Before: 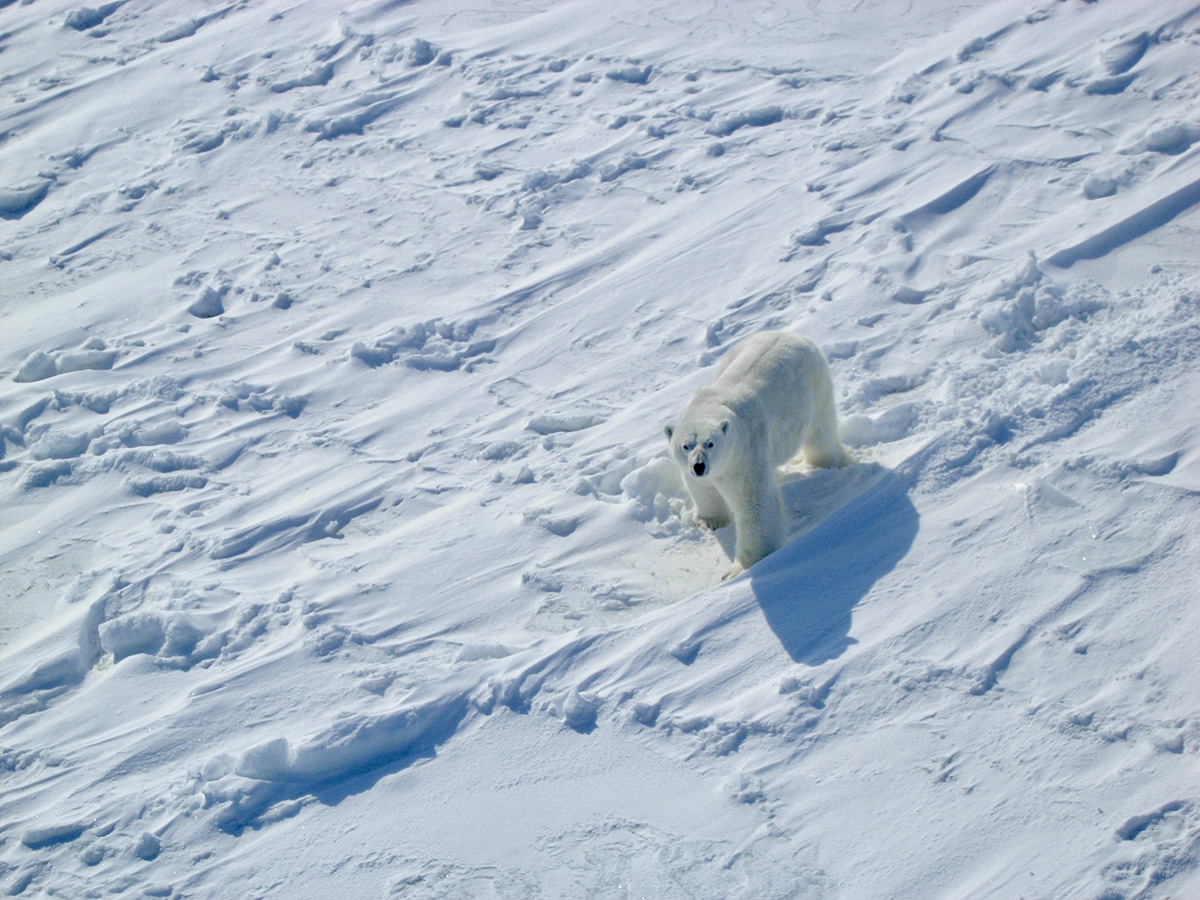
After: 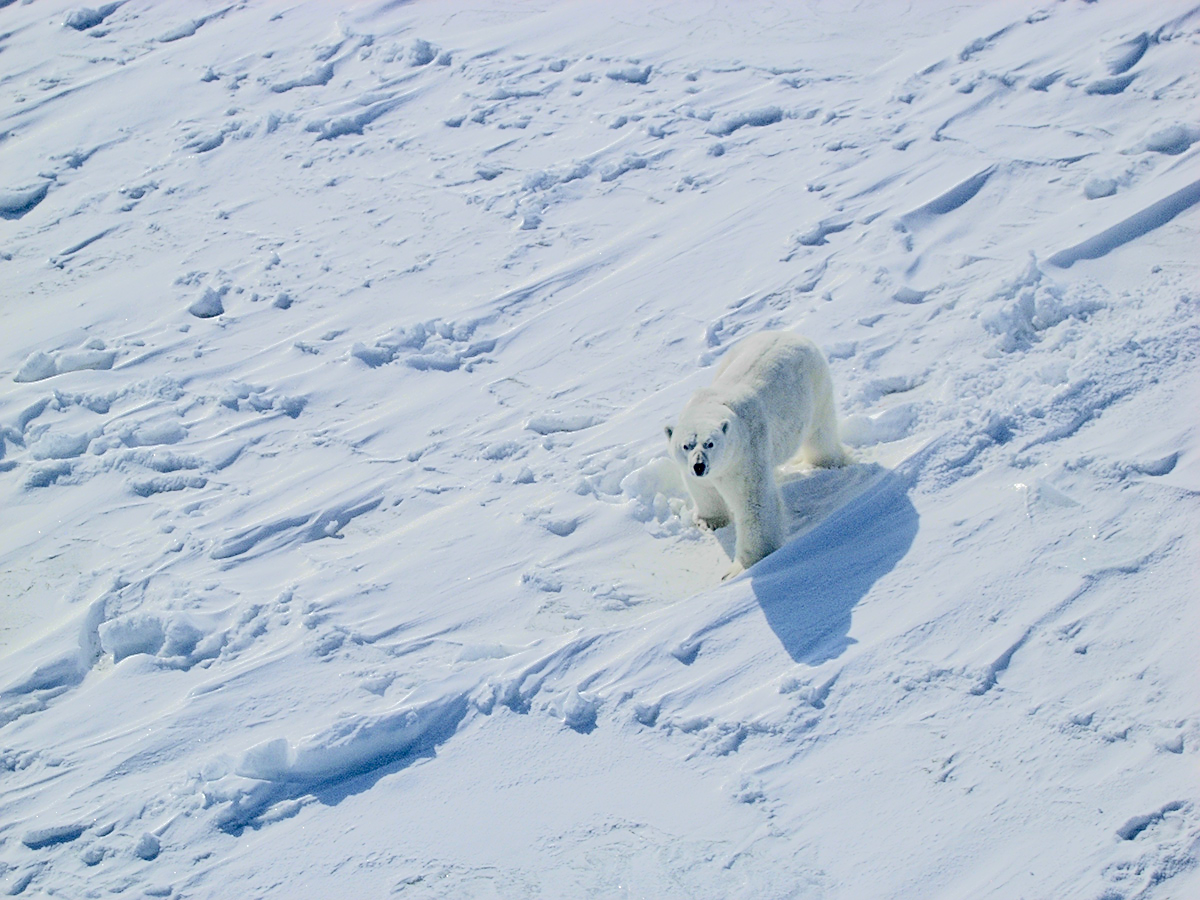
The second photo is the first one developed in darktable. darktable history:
tone equalizer: edges refinement/feathering 500, mask exposure compensation -1.57 EV, preserve details no
tone curve: curves: ch0 [(0, 0) (0.003, 0.185) (0.011, 0.185) (0.025, 0.187) (0.044, 0.185) (0.069, 0.185) (0.1, 0.18) (0.136, 0.18) (0.177, 0.179) (0.224, 0.202) (0.277, 0.252) (0.335, 0.343) (0.399, 0.452) (0.468, 0.553) (0.543, 0.643) (0.623, 0.717) (0.709, 0.778) (0.801, 0.82) (0.898, 0.856) (1, 1)], color space Lab, independent channels, preserve colors none
sharpen: on, module defaults
